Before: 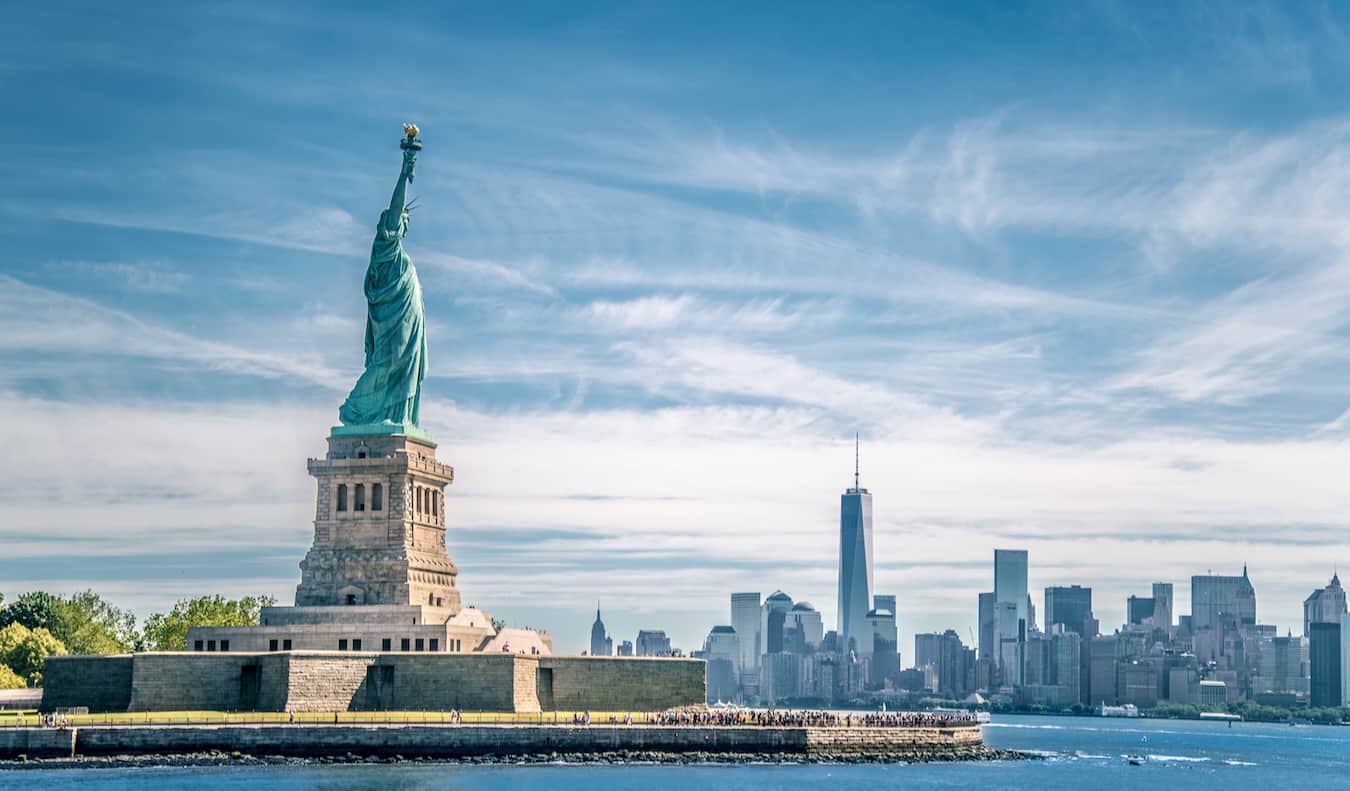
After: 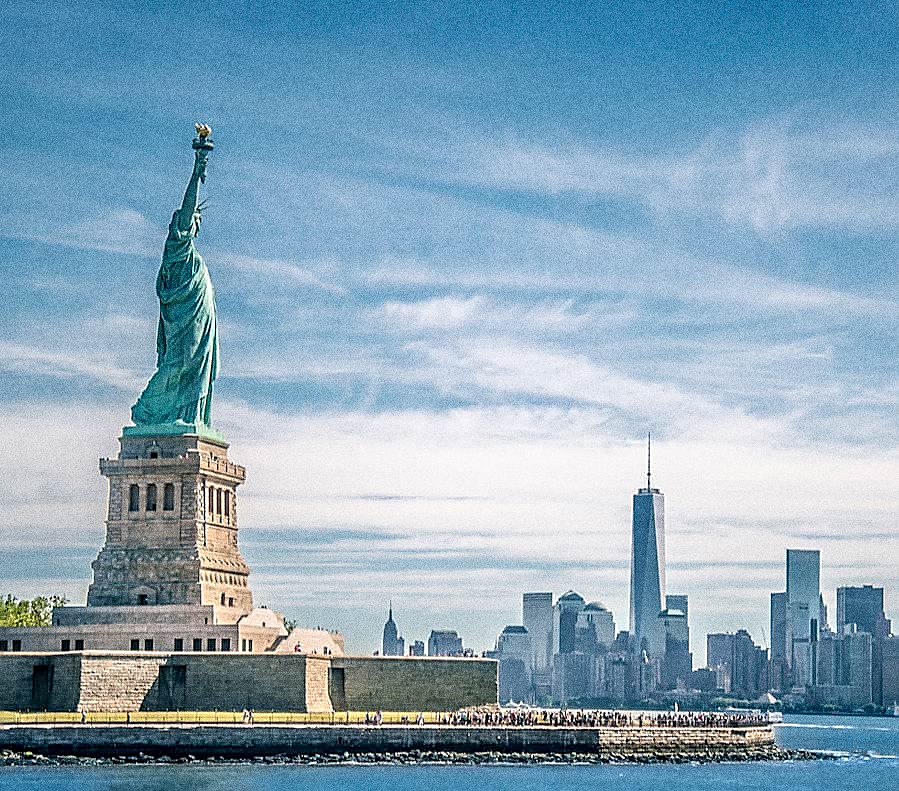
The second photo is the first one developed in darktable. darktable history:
white balance: red 1, blue 1
sharpen: radius 1.4, amount 1.25, threshold 0.7
crop: left 15.419%, right 17.914%
grain: strength 49.07%
